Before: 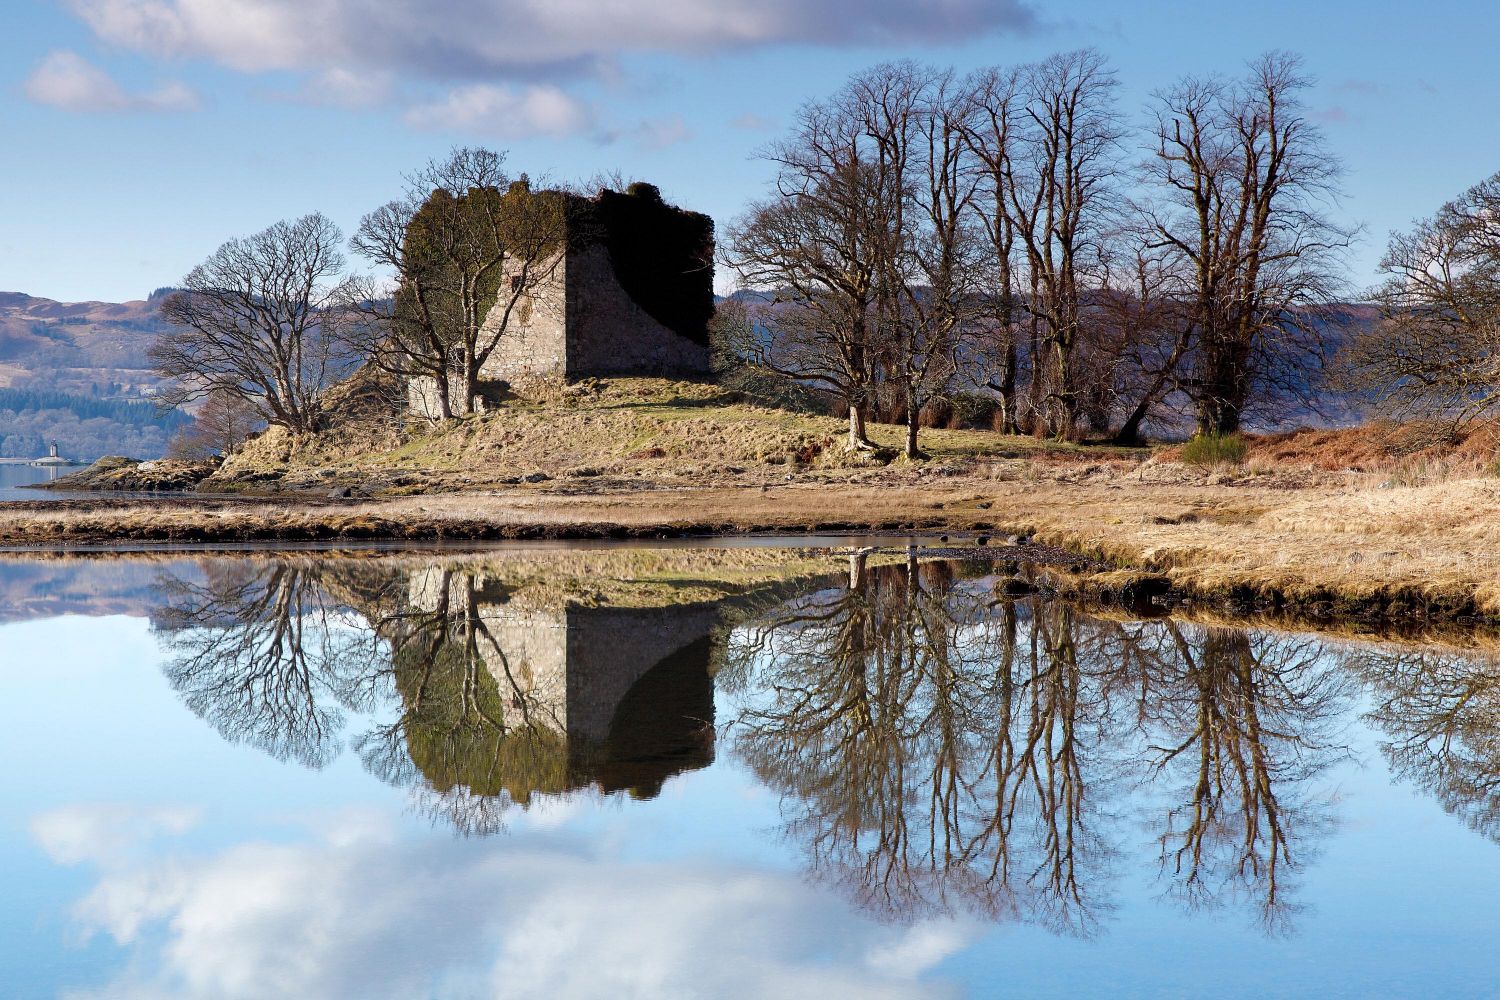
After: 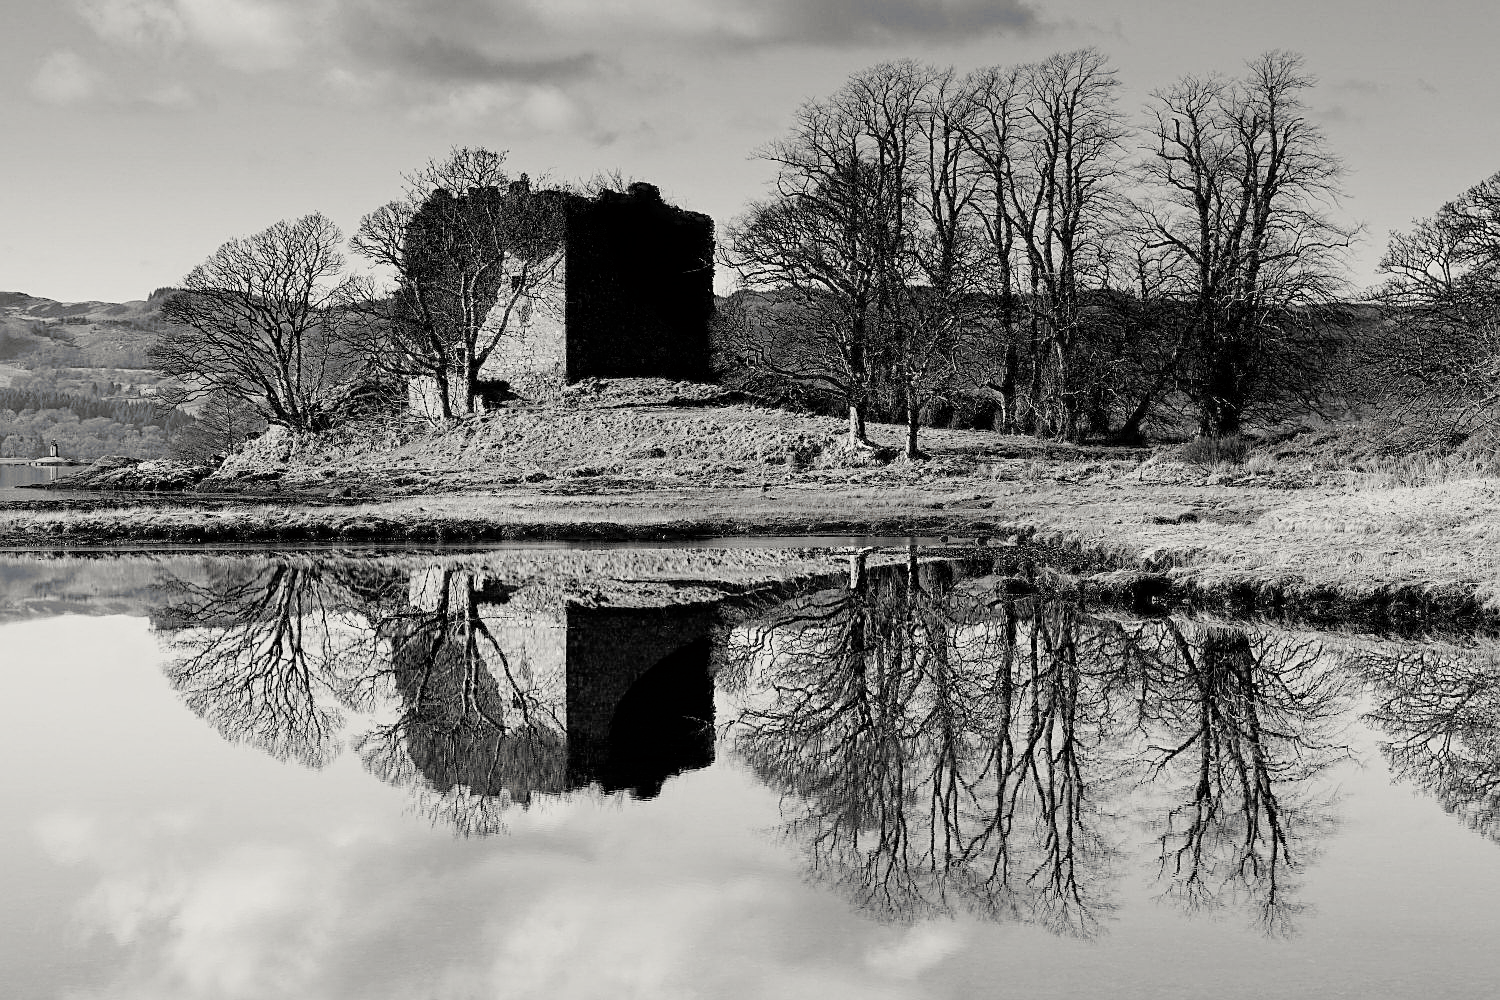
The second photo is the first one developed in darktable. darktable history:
color correction: highlights b* 3.03
haze removal: compatibility mode true, adaptive false
sharpen: radius 1.958
filmic rgb: black relative exposure -5.08 EV, white relative exposure 3.54 EV, hardness 3.16, contrast 1.3, highlights saturation mix -48.72%, add noise in highlights 0.002, preserve chrominance luminance Y, color science v3 (2019), use custom middle-gray values true, contrast in highlights soft
